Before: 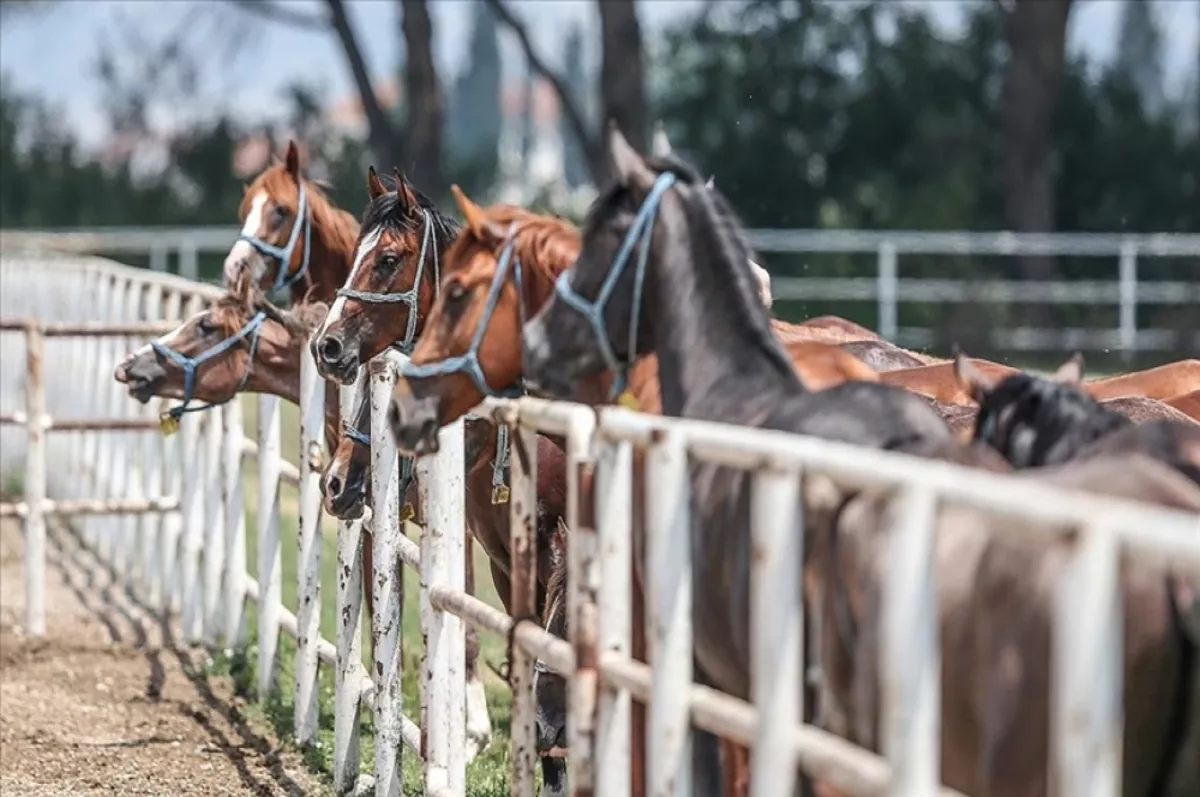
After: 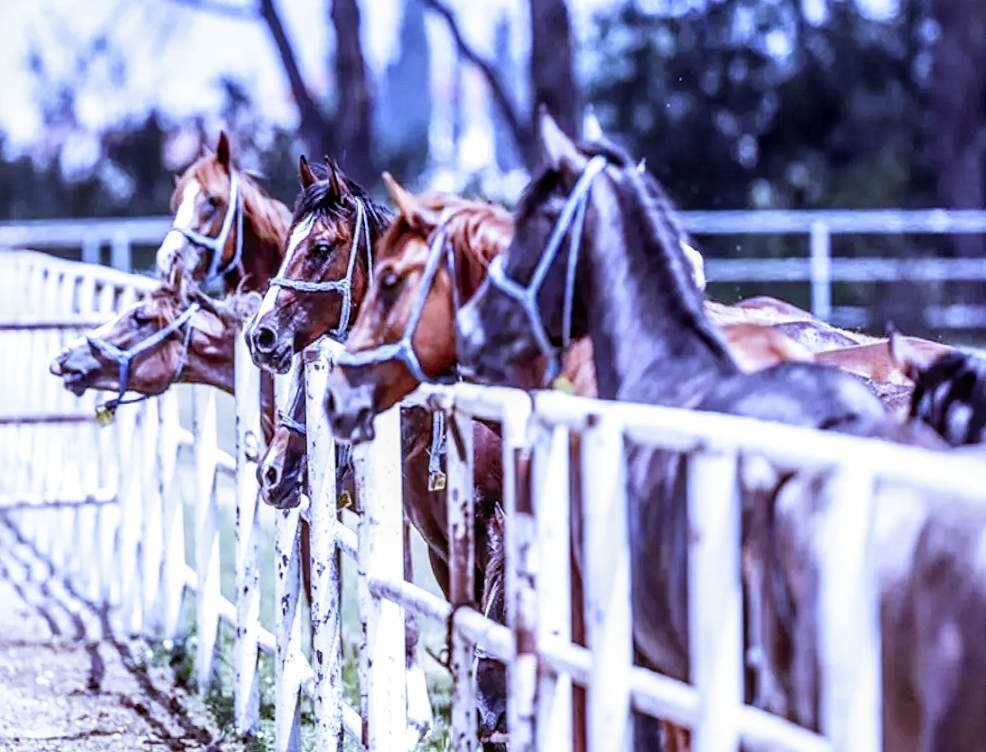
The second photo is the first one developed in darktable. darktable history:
crop and rotate: angle 1°, left 4.281%, top 0.642%, right 11.383%, bottom 2.486%
rgb levels: mode RGB, independent channels, levels [[0, 0.5, 1], [0, 0.521, 1], [0, 0.536, 1]]
color correction: saturation 0.99
local contrast: on, module defaults
filmic rgb: middle gray luminance 10%, black relative exposure -8.61 EV, white relative exposure 3.3 EV, threshold 6 EV, target black luminance 0%, hardness 5.2, latitude 44.69%, contrast 1.302, highlights saturation mix 5%, shadows ↔ highlights balance 24.64%, add noise in highlights 0, preserve chrominance no, color science v3 (2019), use custom middle-gray values true, iterations of high-quality reconstruction 0, contrast in highlights soft, enable highlight reconstruction true
white balance: red 0.766, blue 1.537
